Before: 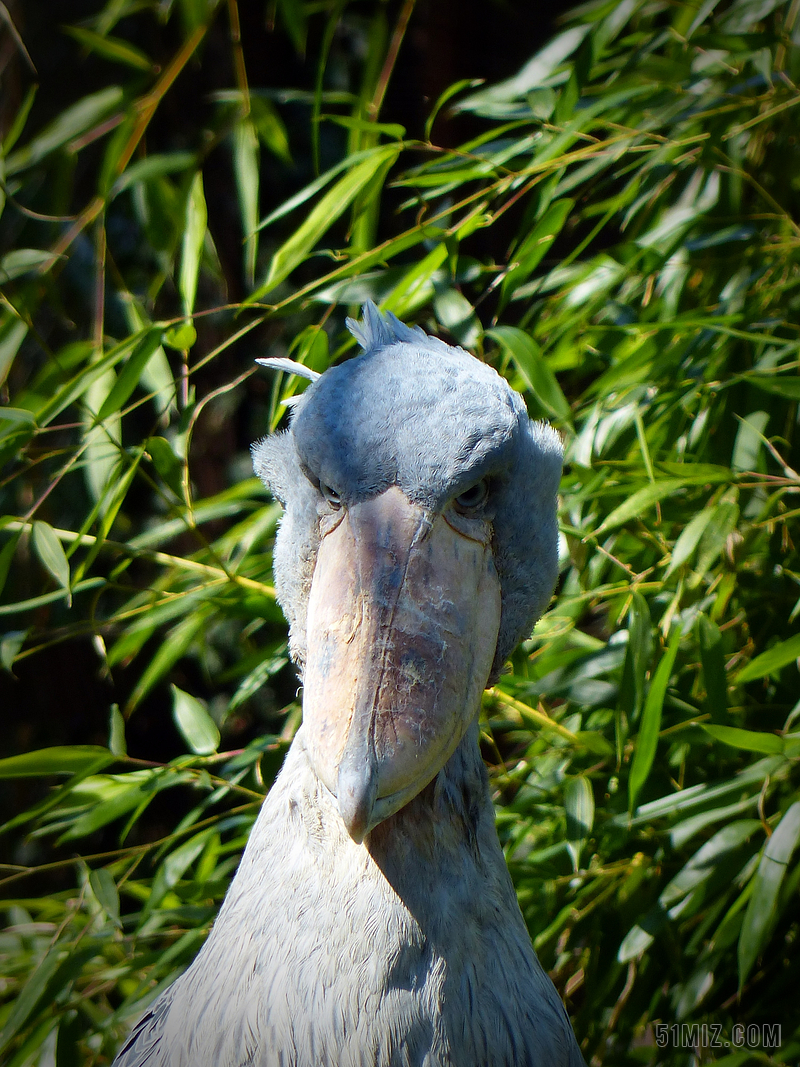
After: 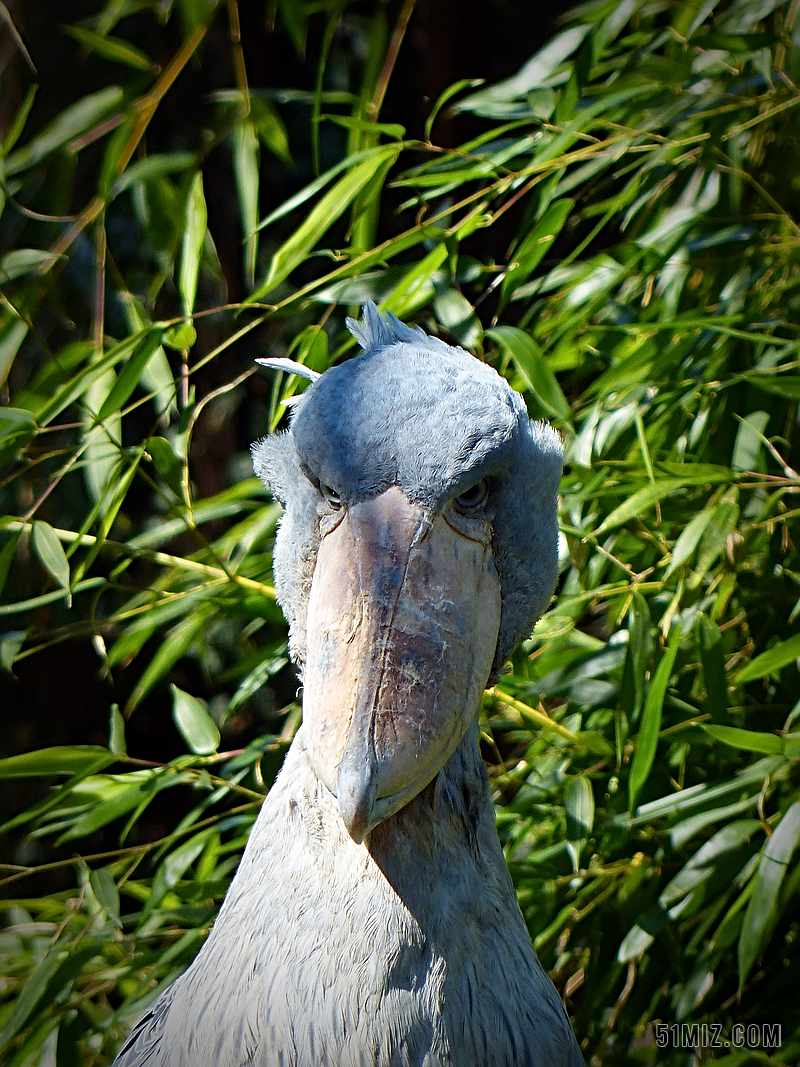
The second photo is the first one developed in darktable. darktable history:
sharpen: radius 3.138
